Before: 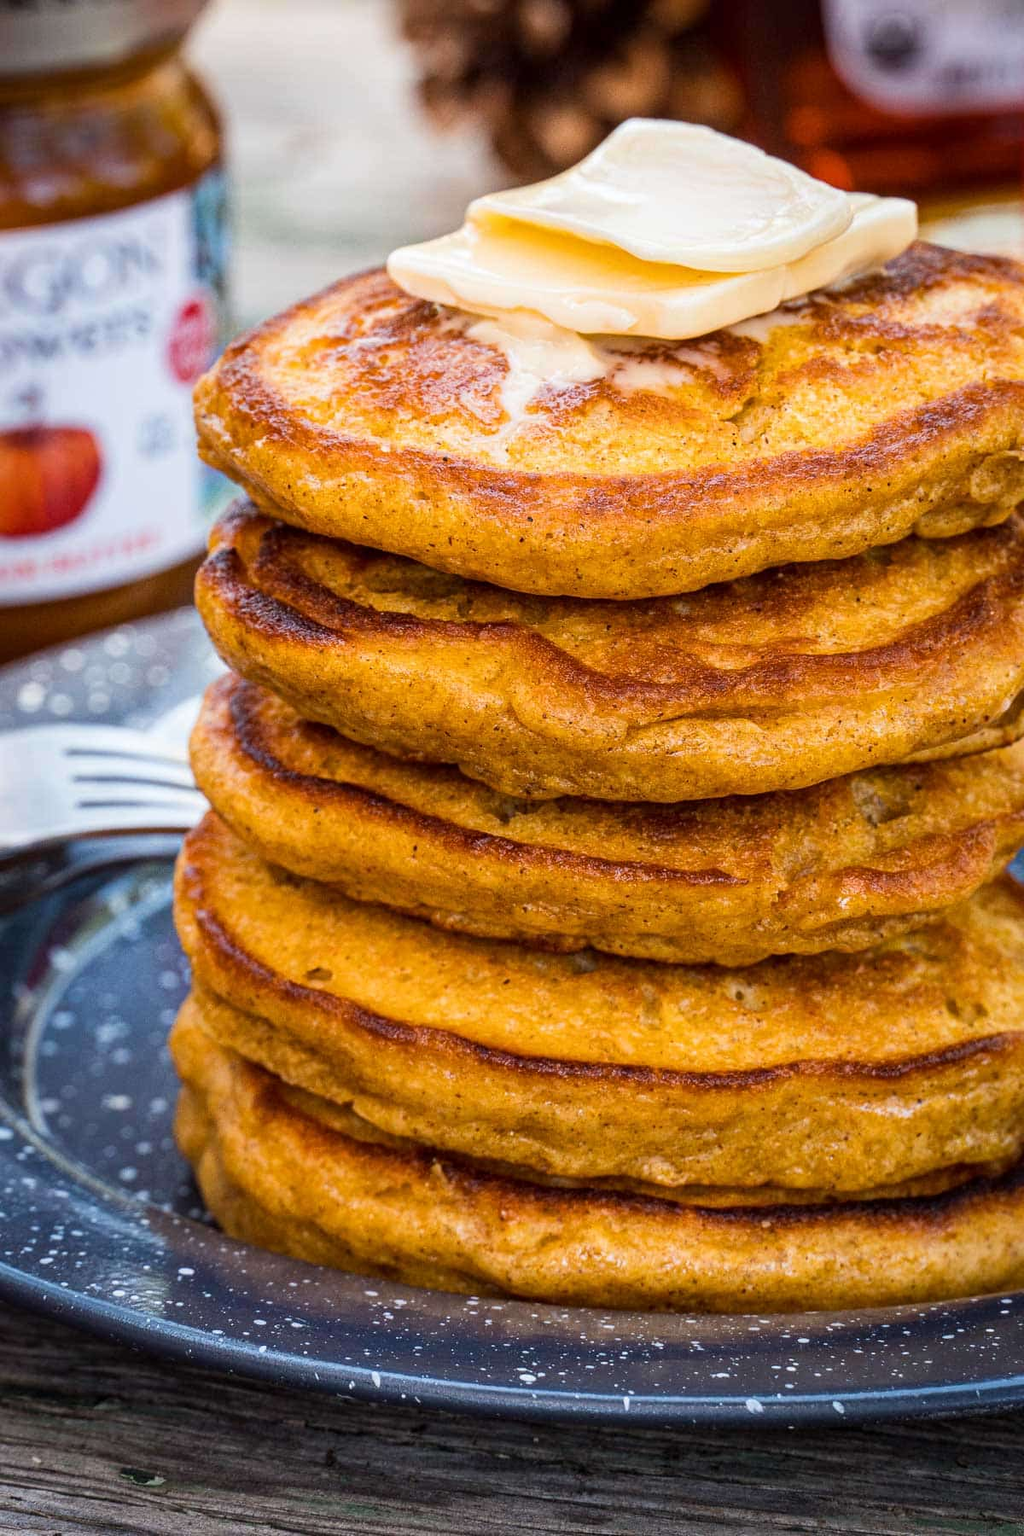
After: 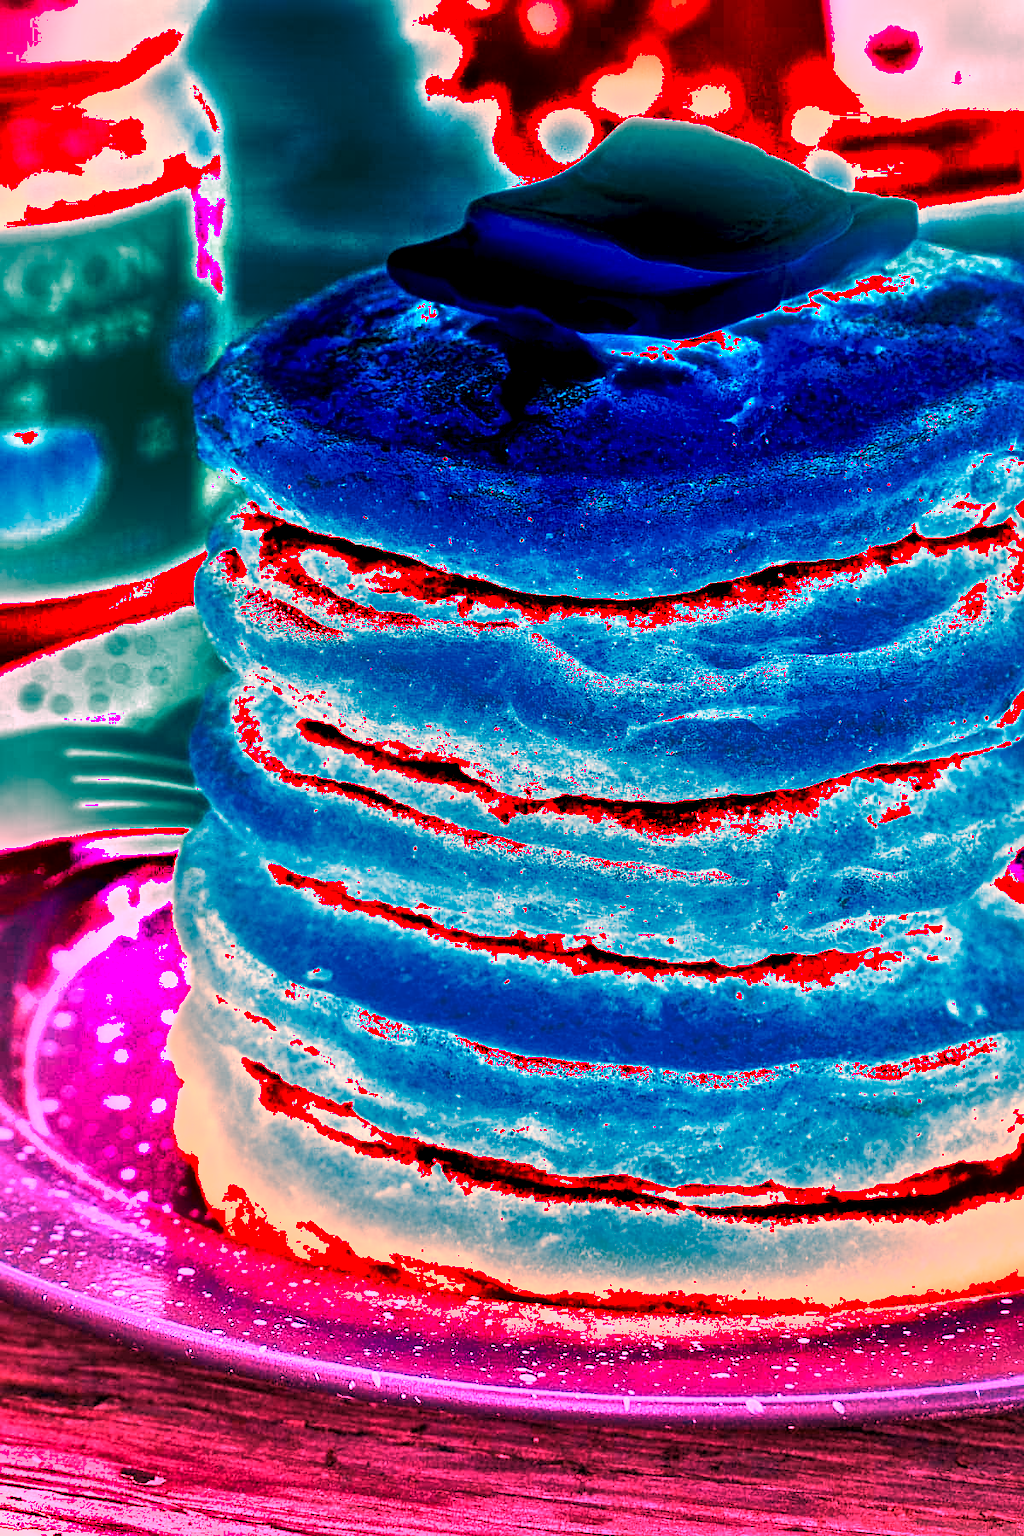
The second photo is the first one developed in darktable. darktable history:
white balance: red 4.26, blue 1.802
shadows and highlights: soften with gaussian
sharpen: amount 0.2
tone equalizer: on, module defaults
